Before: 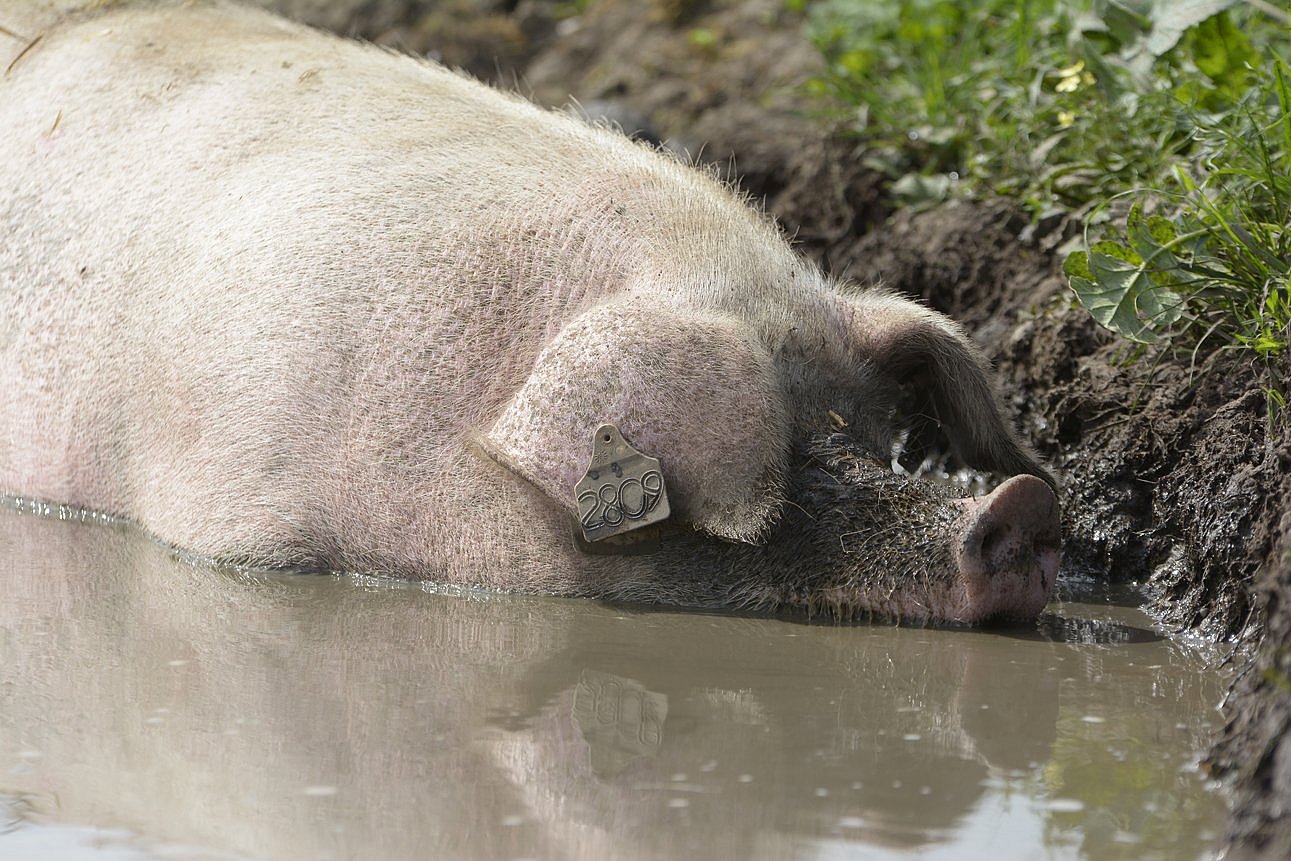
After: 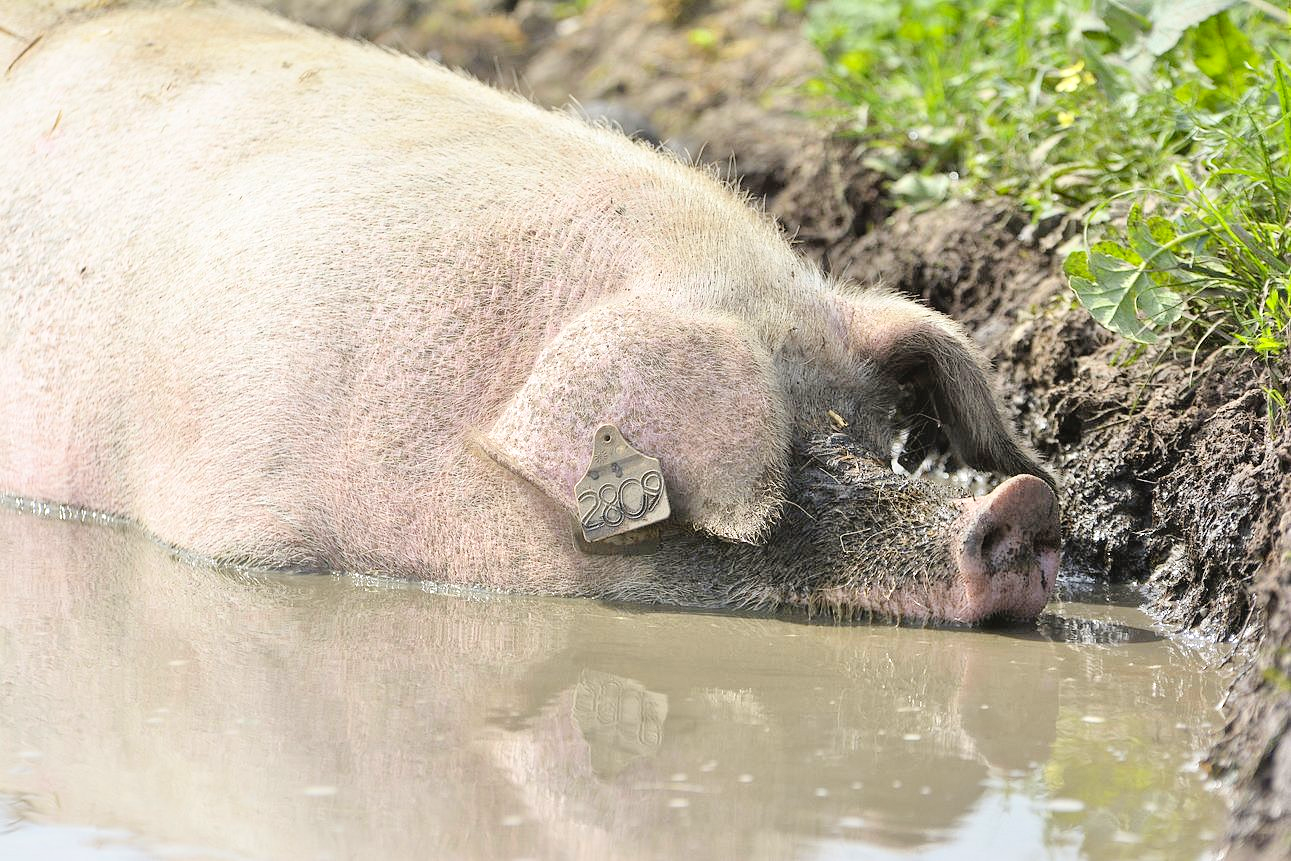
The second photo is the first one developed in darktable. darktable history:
tone equalizer: -7 EV 0.15 EV, -6 EV 0.6 EV, -5 EV 1.15 EV, -4 EV 1.33 EV, -3 EV 1.15 EV, -2 EV 0.6 EV, -1 EV 0.15 EV, mask exposure compensation -0.5 EV
contrast brightness saturation: contrast 0.2, brightness 0.16, saturation 0.22
